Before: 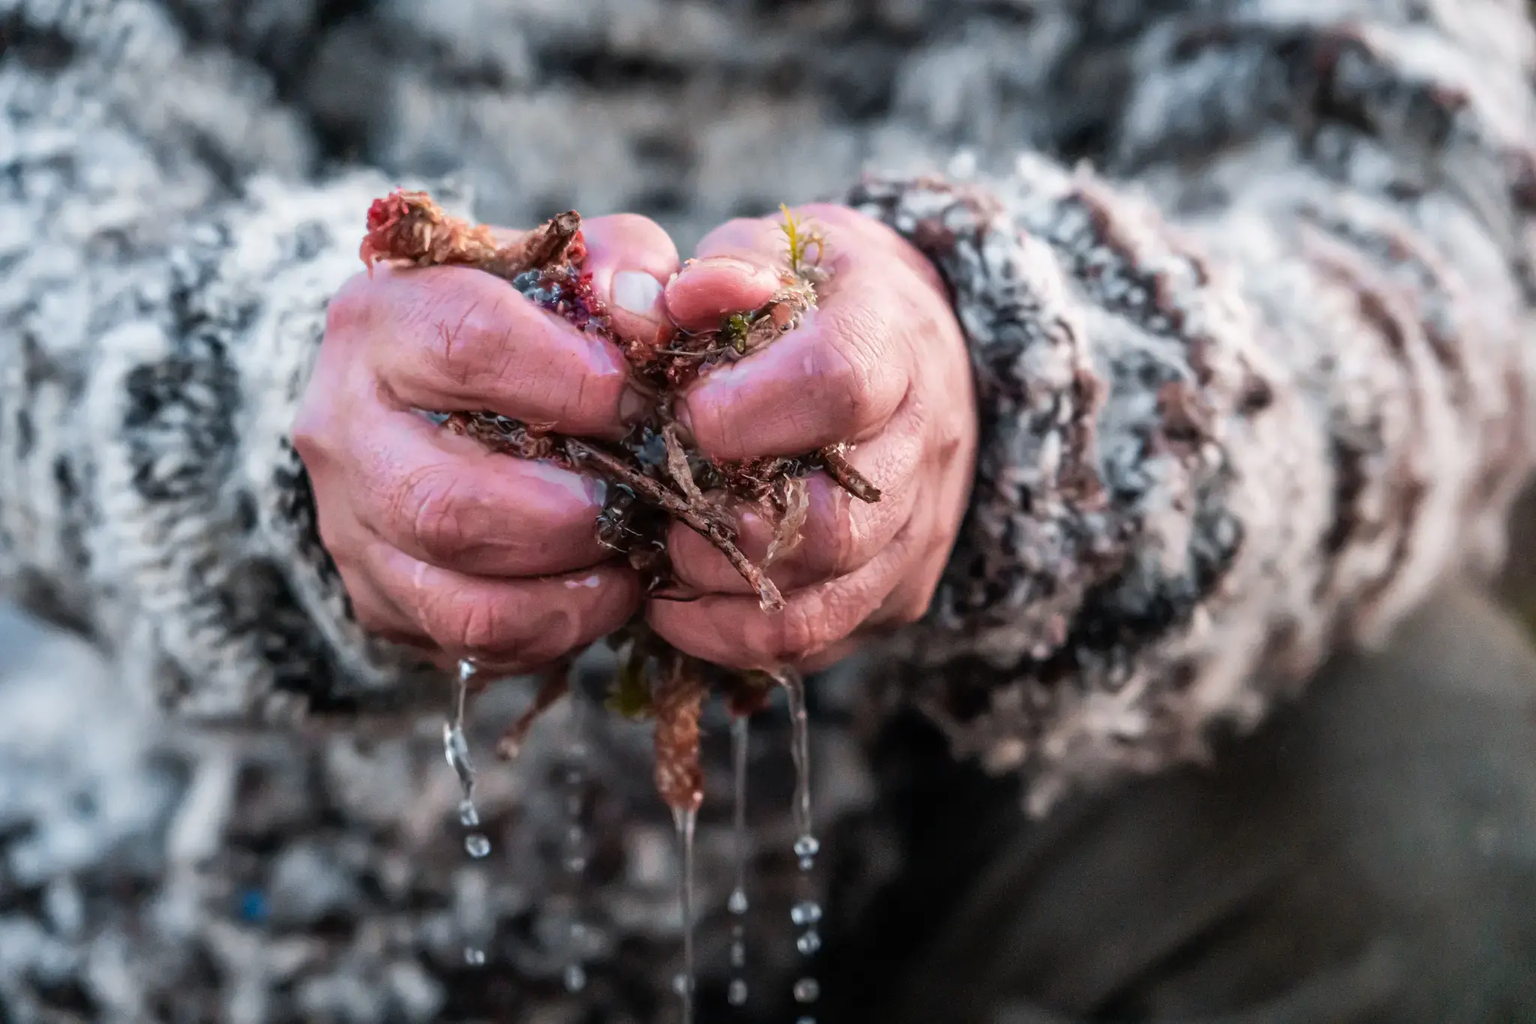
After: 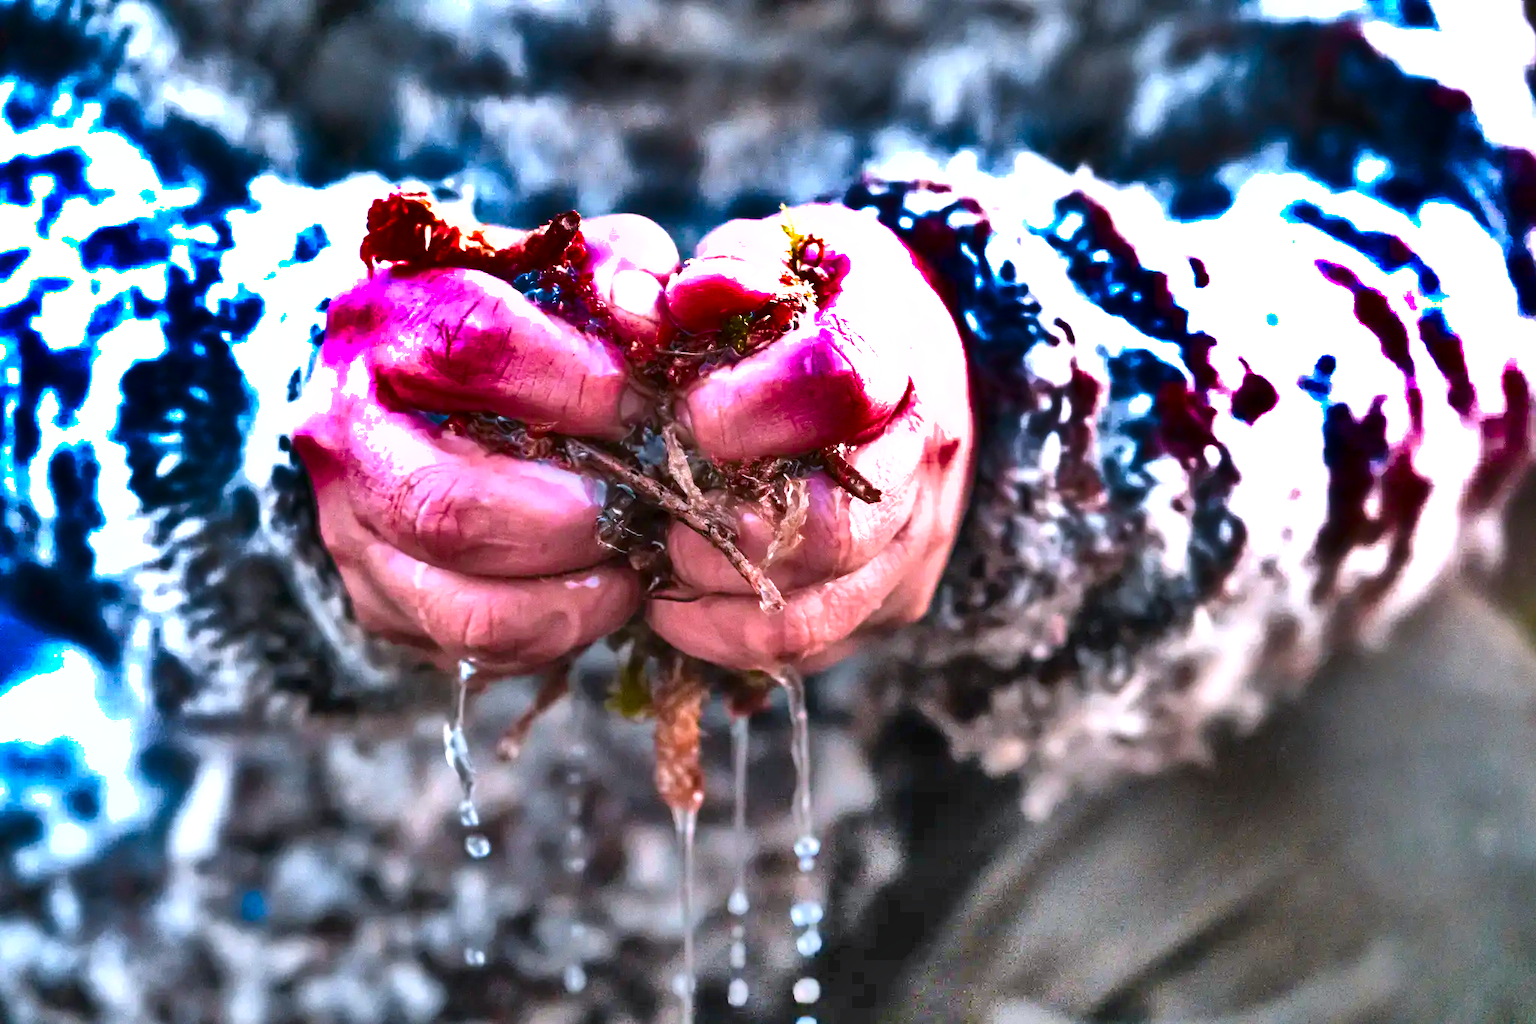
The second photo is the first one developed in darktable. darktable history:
shadows and highlights: radius 123.98, shadows 100, white point adjustment -3, highlights -100, highlights color adjustment 89.84%, soften with gaussian
color balance rgb: perceptual saturation grading › global saturation 20%, global vibrance 20%
white balance: red 0.984, blue 1.059
exposure: black level correction 0, exposure 1.2 EV, compensate highlight preservation false
